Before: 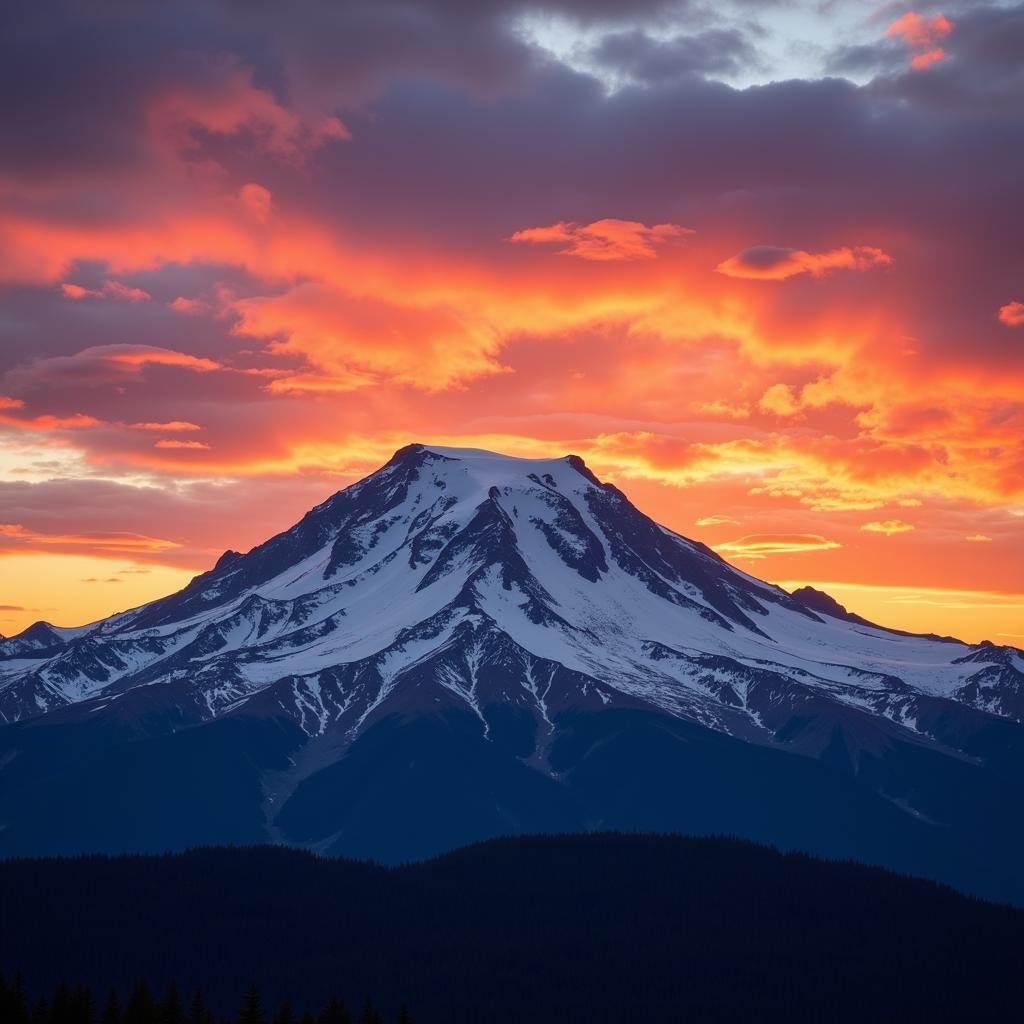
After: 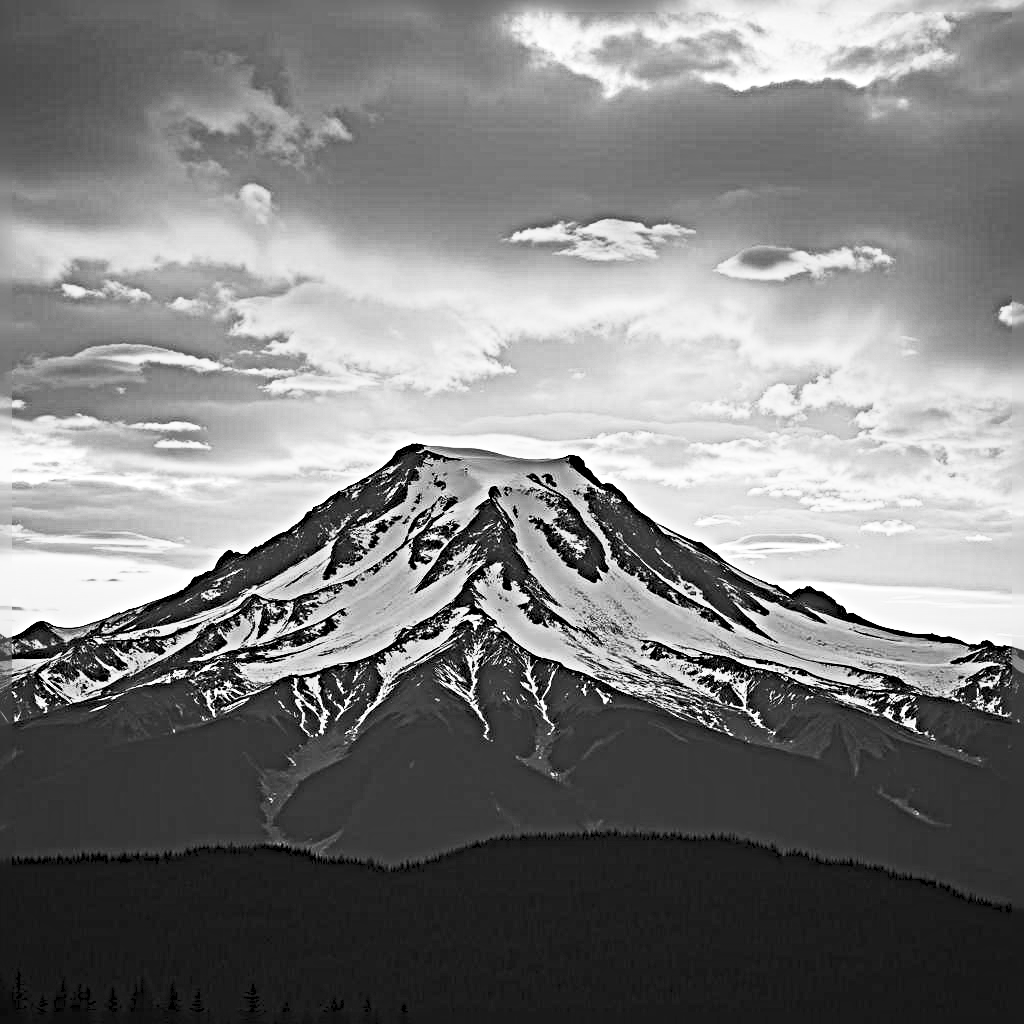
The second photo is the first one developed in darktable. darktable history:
sharpen: radius 6.3, amount 1.8, threshold 0
contrast brightness saturation: contrast 0.43, brightness 0.56, saturation -0.19
monochrome: on, module defaults
